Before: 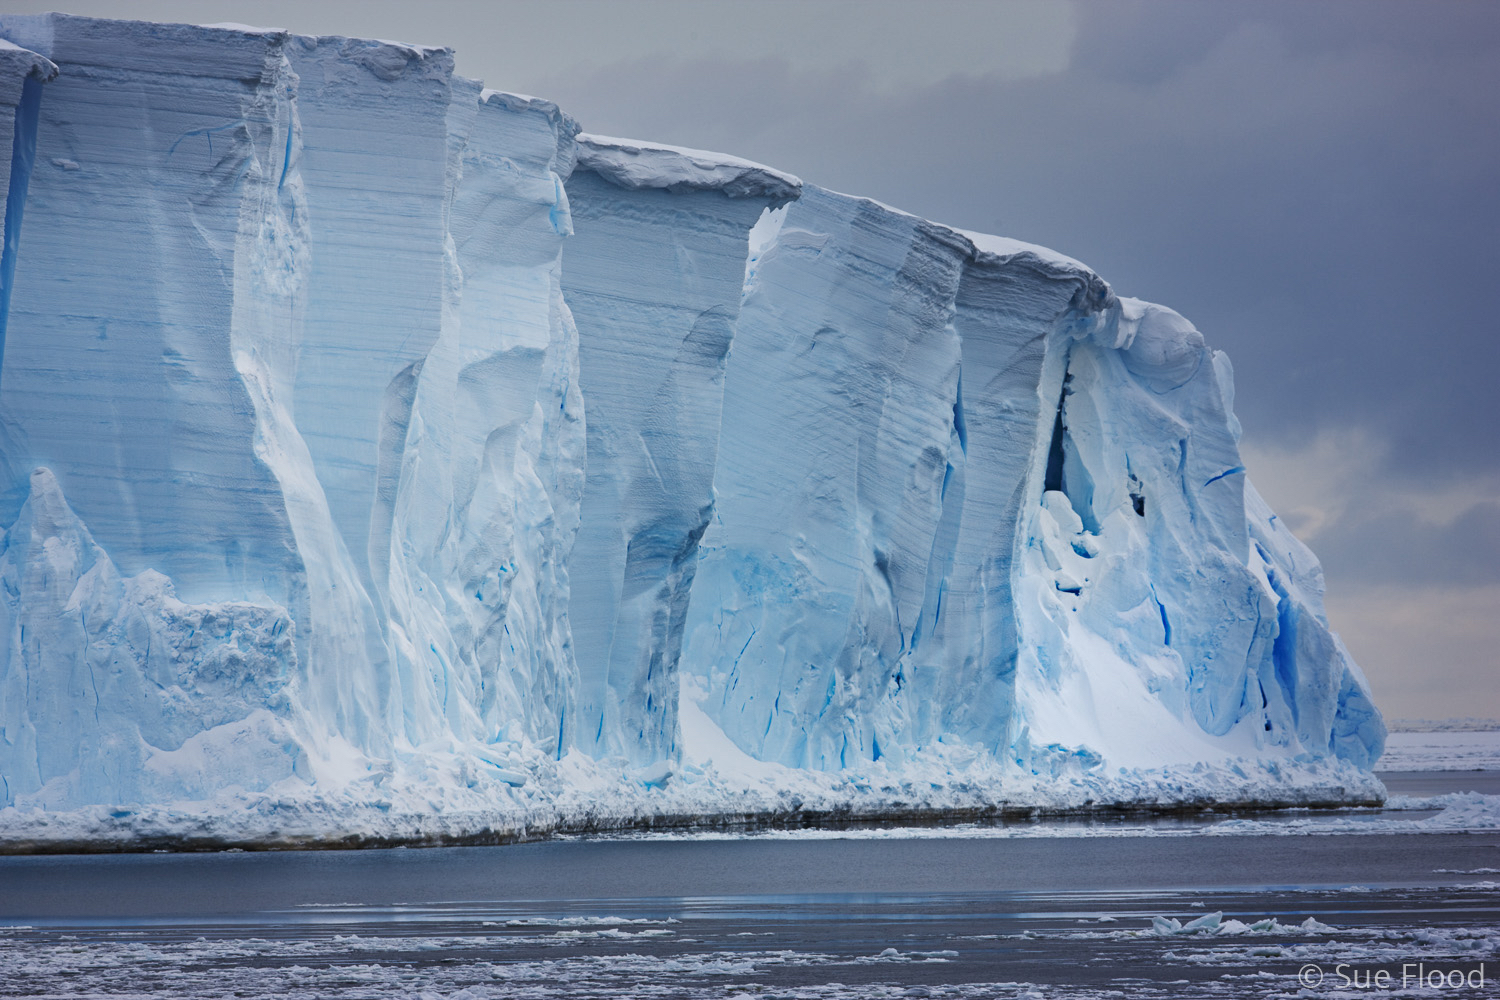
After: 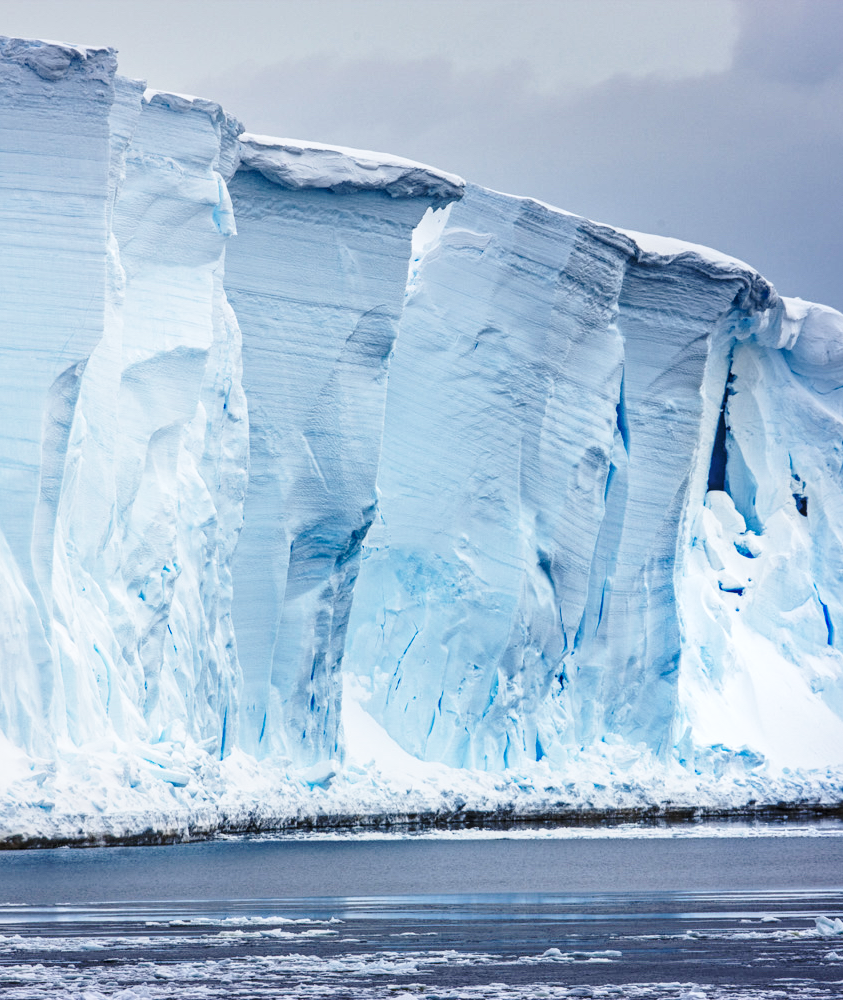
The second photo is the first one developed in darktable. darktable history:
crop and rotate: left 22.516%, right 21.234%
local contrast: detail 130%
base curve: curves: ch0 [(0, 0) (0.028, 0.03) (0.121, 0.232) (0.46, 0.748) (0.859, 0.968) (1, 1)], preserve colors none
